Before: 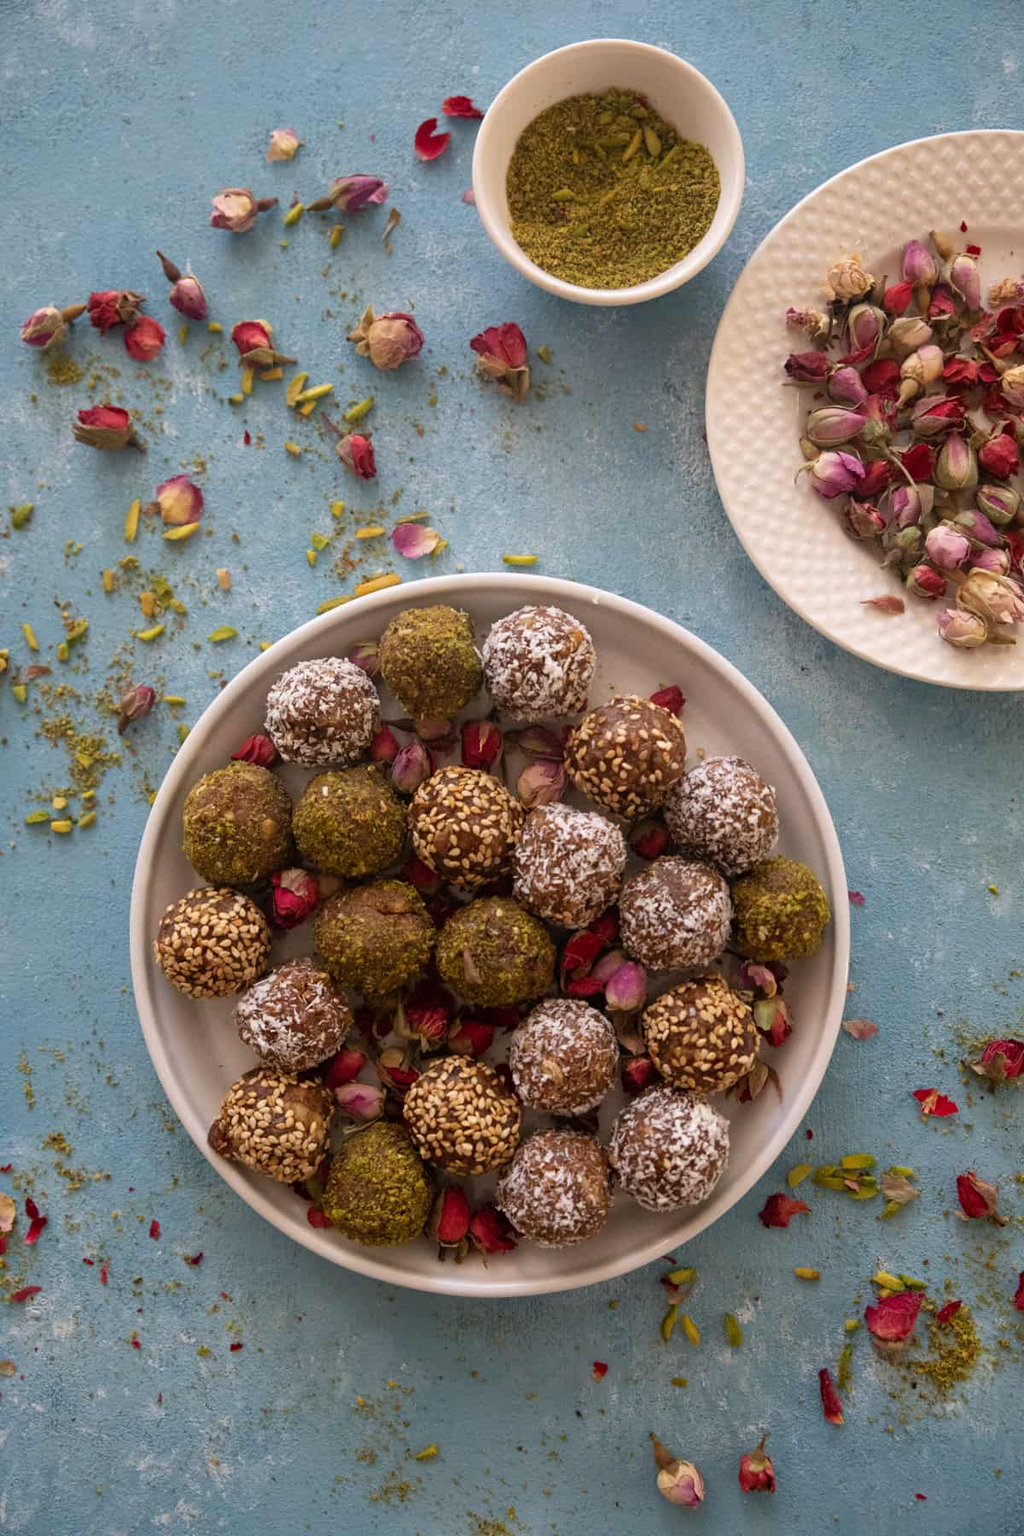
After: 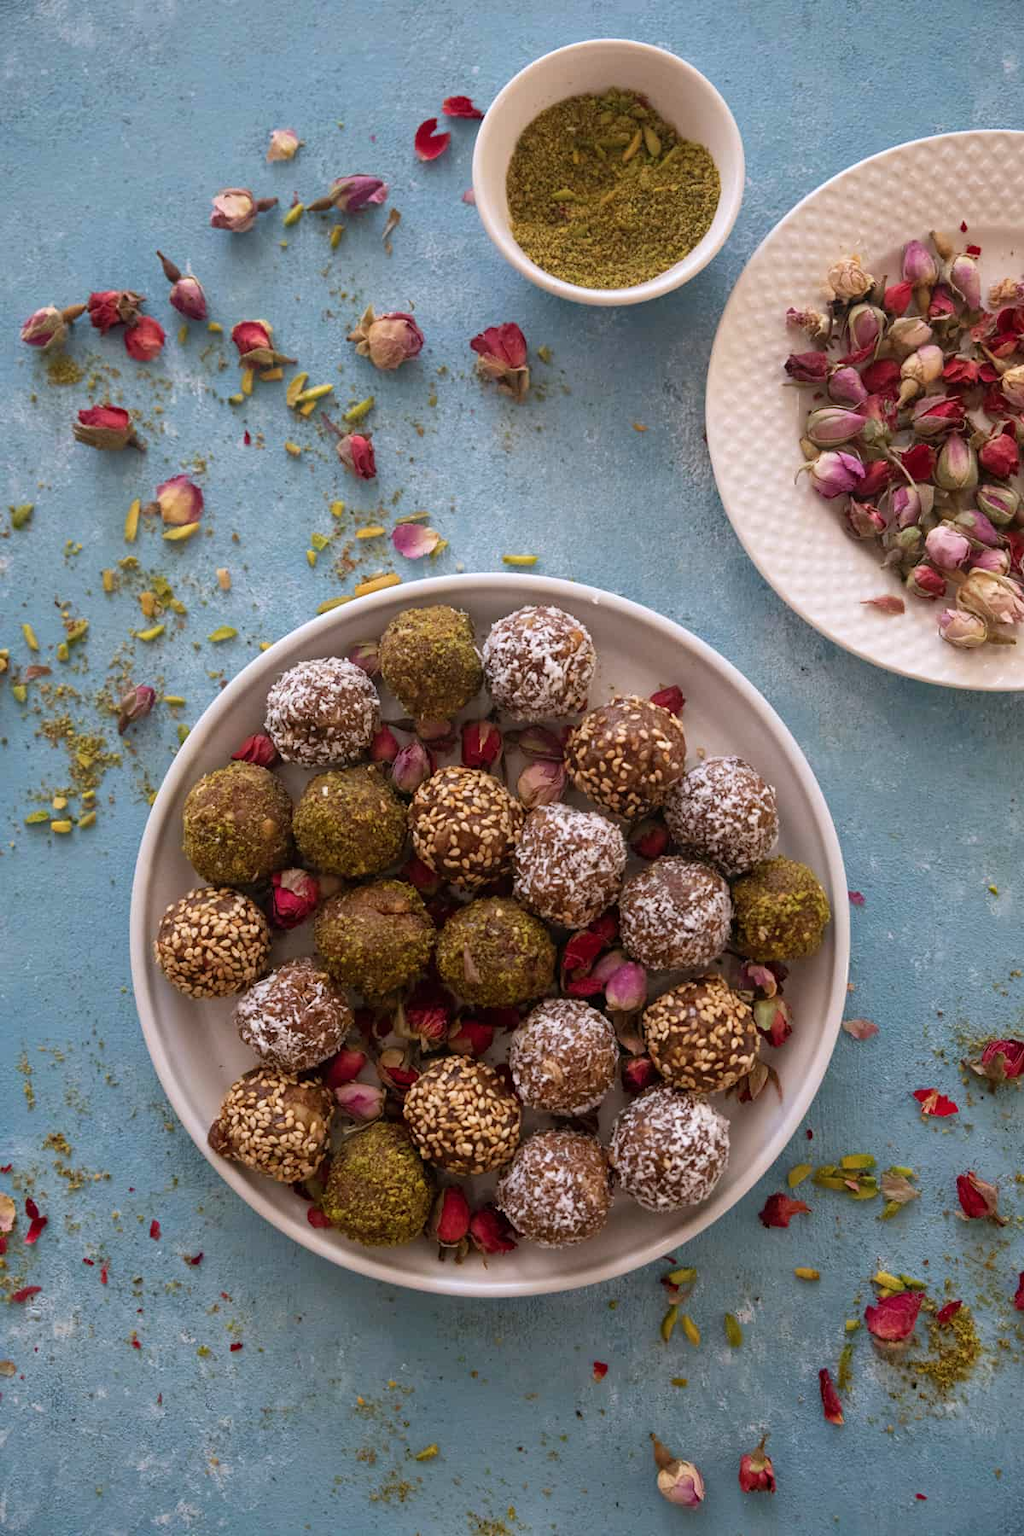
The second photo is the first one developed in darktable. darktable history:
color correction: highlights a* -0.159, highlights b* -6, shadows a* -0.122, shadows b* -0.148
